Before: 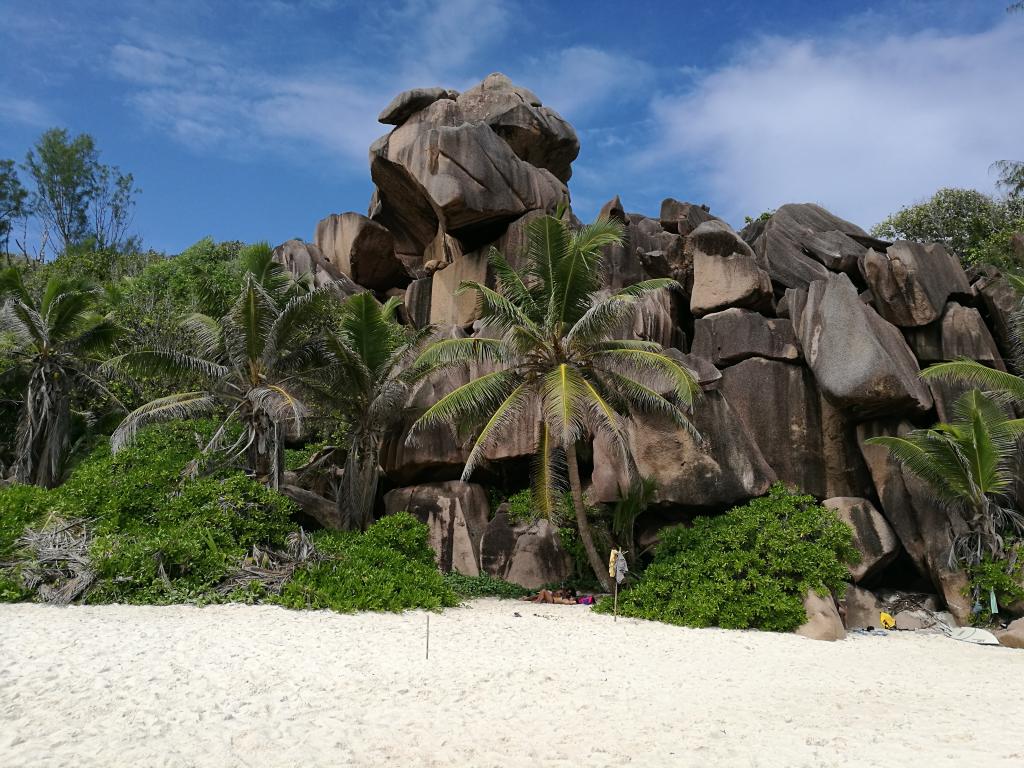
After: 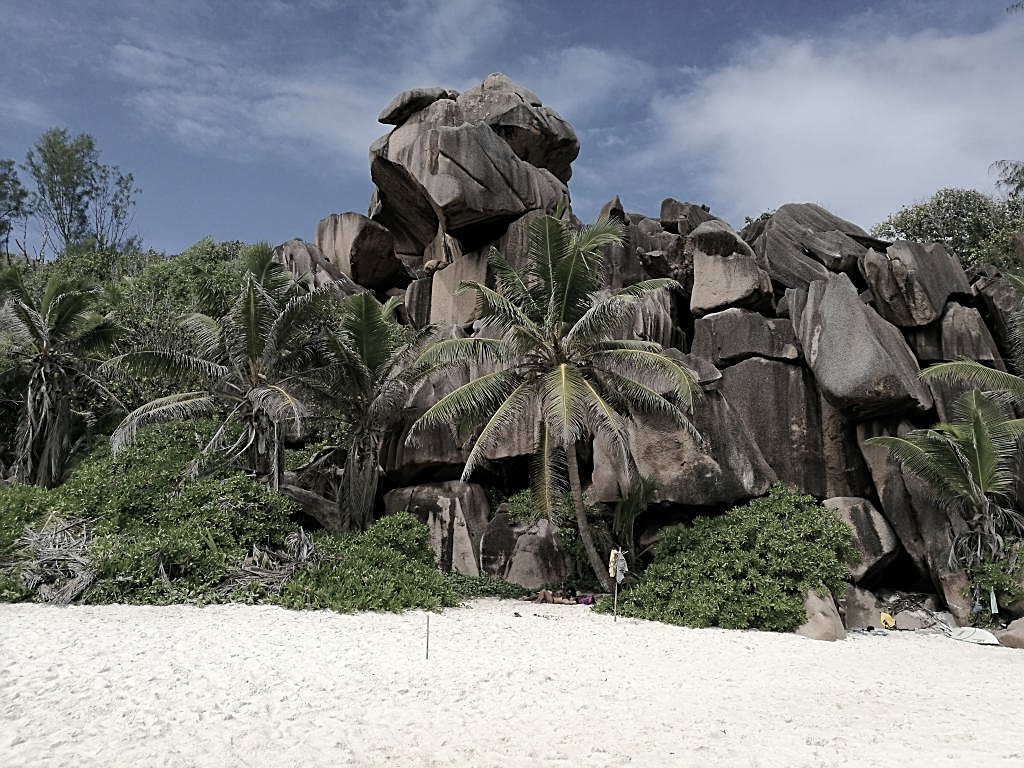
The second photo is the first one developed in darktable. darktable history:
sharpen: on, module defaults
levels: levels [0.018, 0.493, 1]
color correction: highlights b* 0.059, saturation 0.512
